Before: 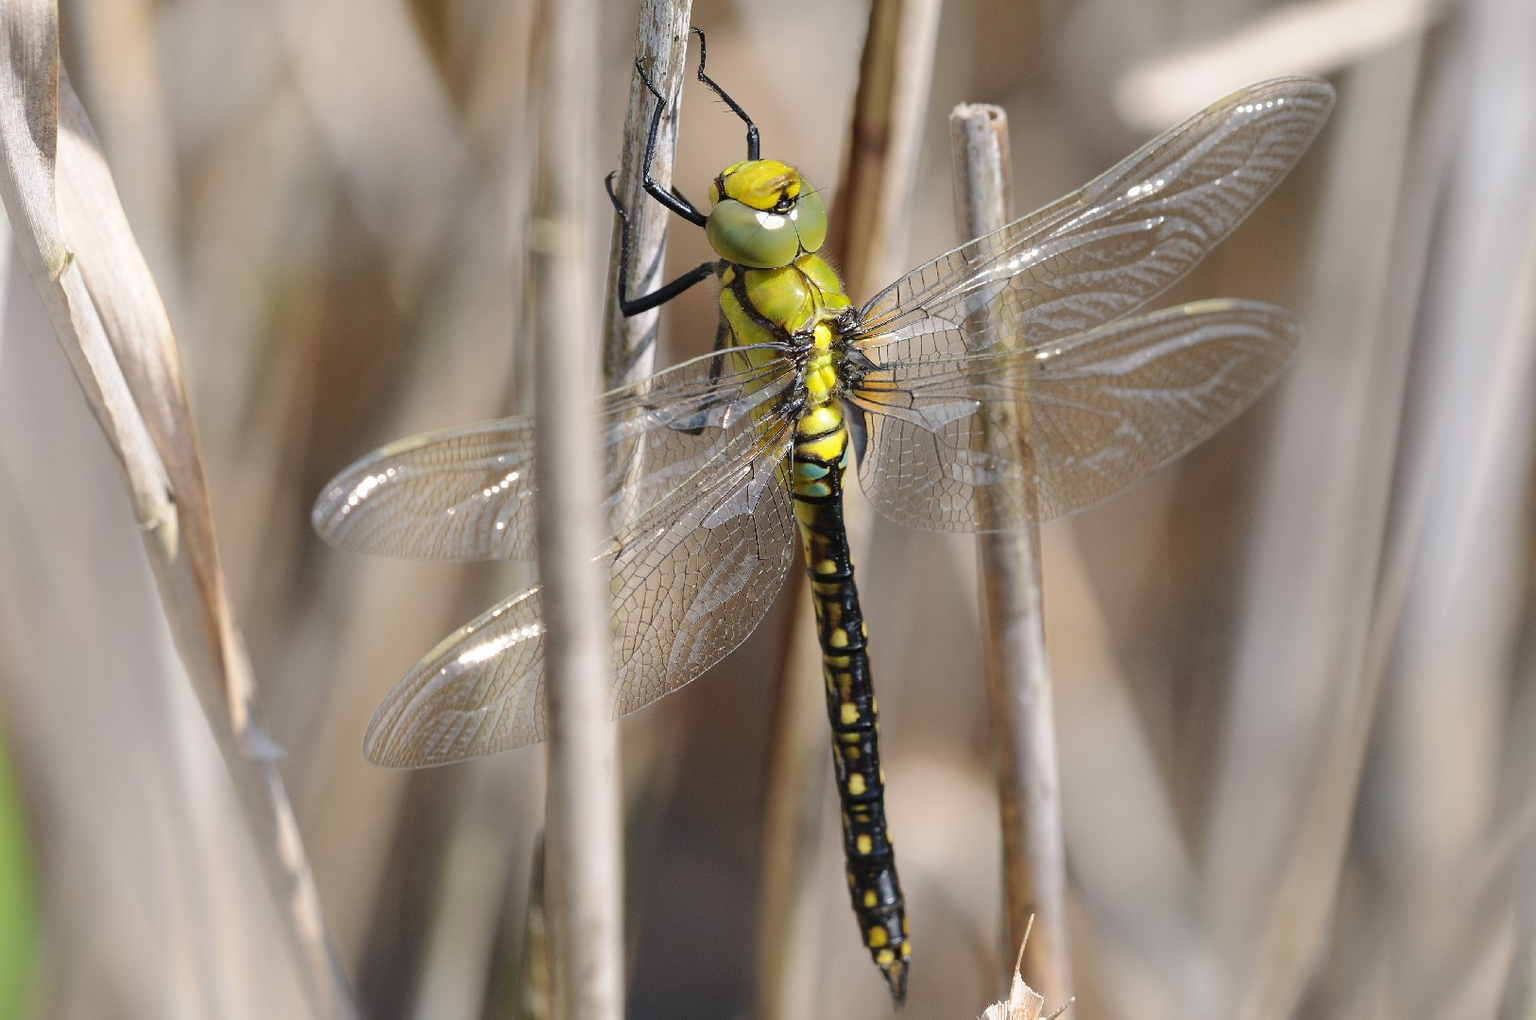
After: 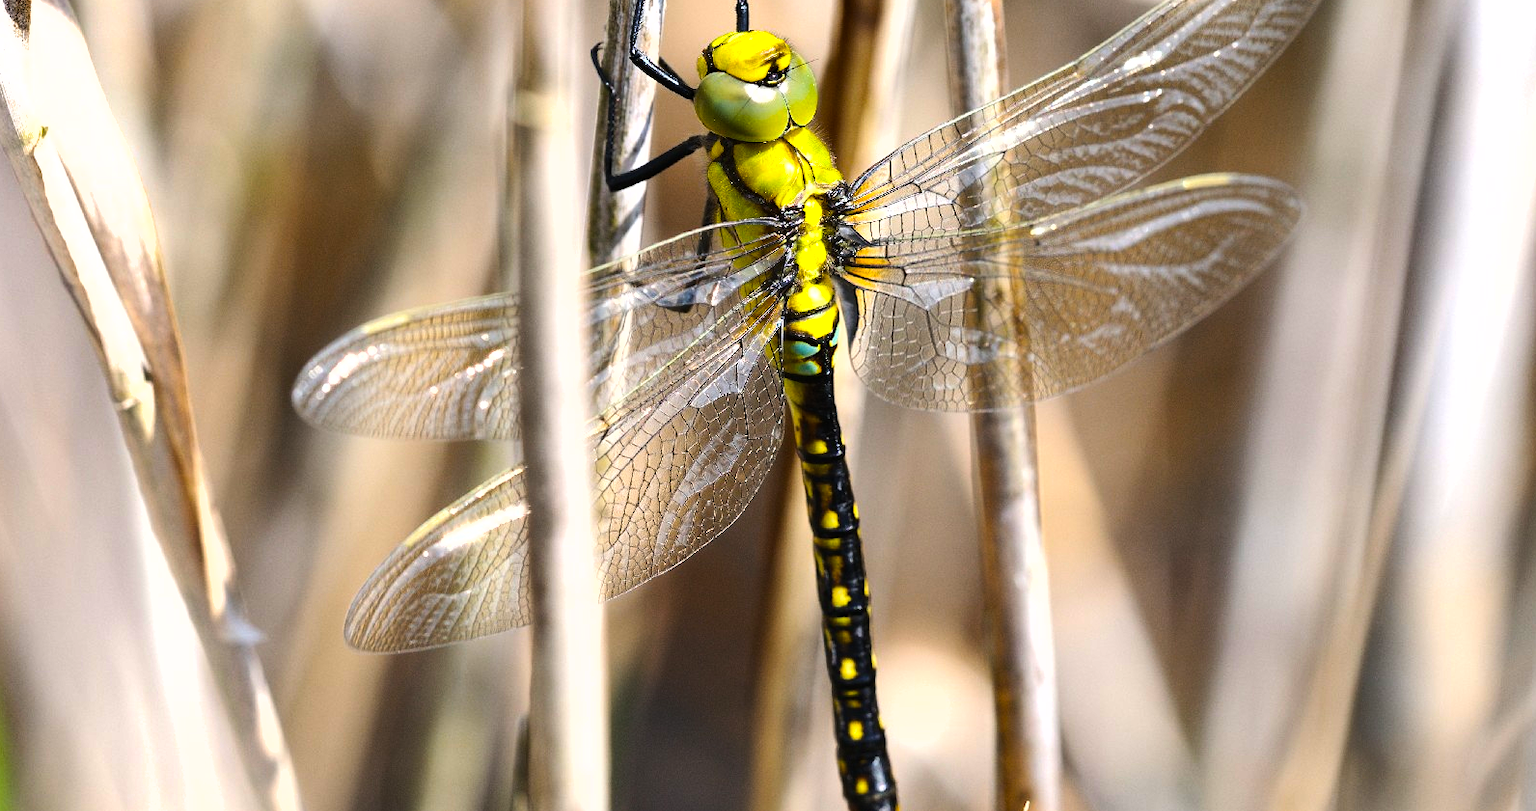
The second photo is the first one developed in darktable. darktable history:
crop and rotate: left 1.814%, top 12.818%, right 0.25%, bottom 9.225%
tone equalizer: -8 EV -1.08 EV, -7 EV -1.01 EV, -6 EV -0.867 EV, -5 EV -0.578 EV, -3 EV 0.578 EV, -2 EV 0.867 EV, -1 EV 1.01 EV, +0 EV 1.08 EV, edges refinement/feathering 500, mask exposure compensation -1.57 EV, preserve details no
color correction: highlights a* 0.003, highlights b* -0.283
shadows and highlights: low approximation 0.01, soften with gaussian
color balance rgb: linear chroma grading › global chroma 15%, perceptual saturation grading › global saturation 30%
